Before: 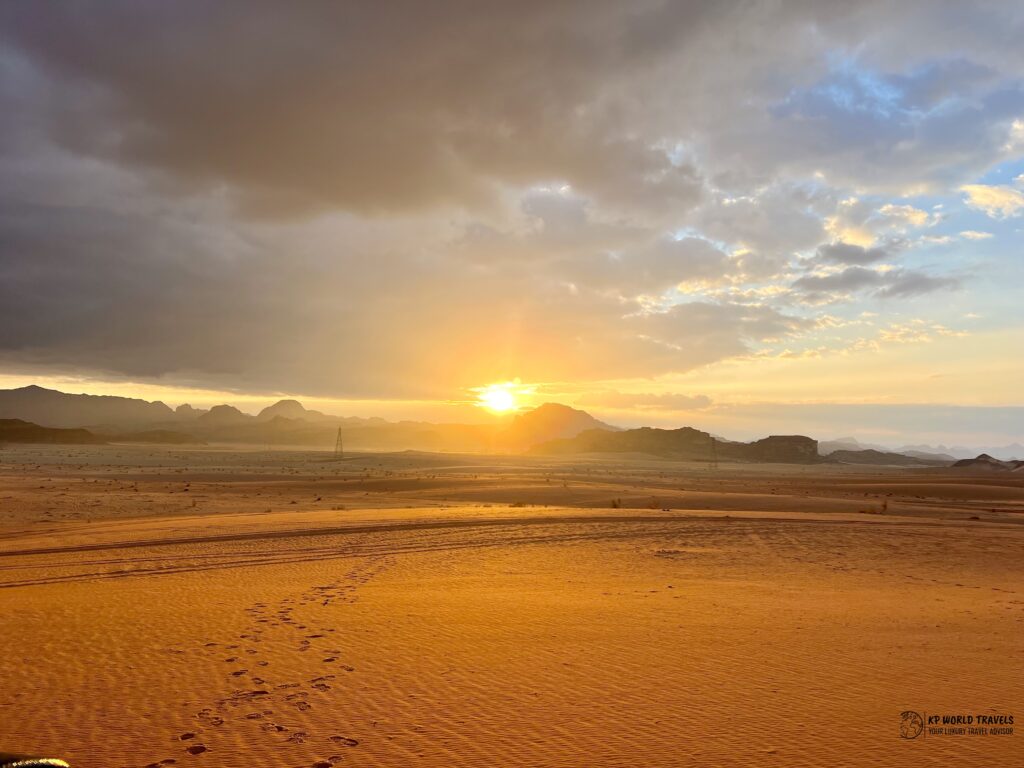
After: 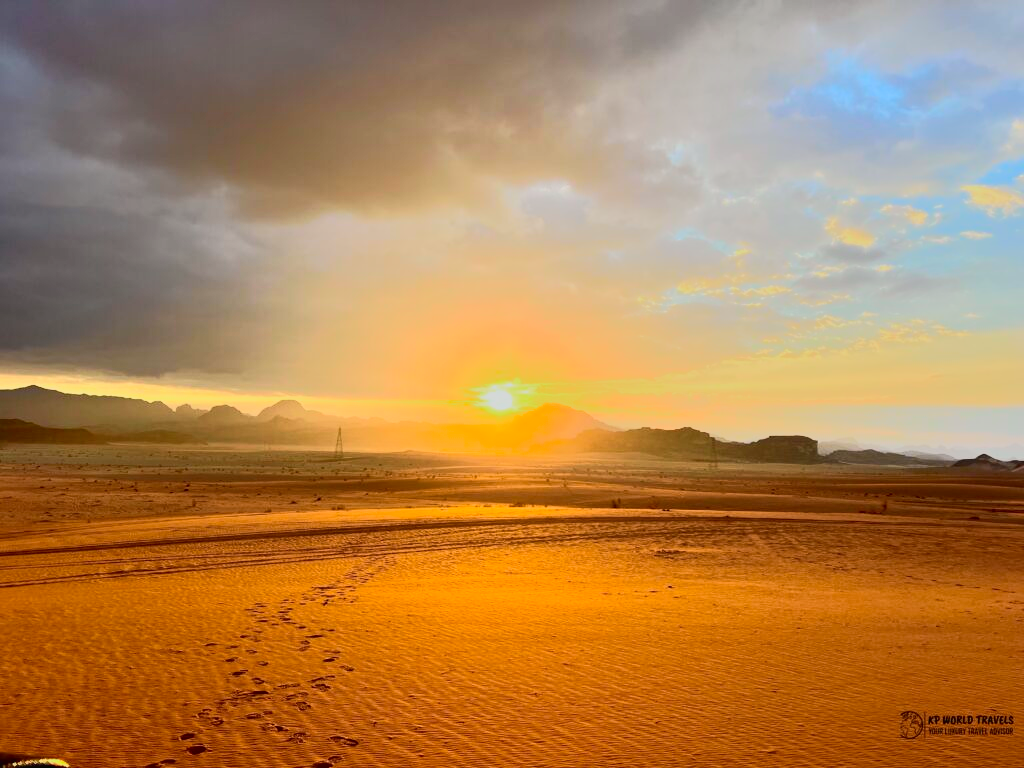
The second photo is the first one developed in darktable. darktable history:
tone equalizer: -7 EV -0.63 EV, -6 EV 1 EV, -5 EV -0.45 EV, -4 EV 0.43 EV, -3 EV 0.41 EV, -2 EV 0.15 EV, -1 EV -0.15 EV, +0 EV -0.39 EV, smoothing diameter 25%, edges refinement/feathering 10, preserve details guided filter
shadows and highlights: shadows 29.32, highlights -29.32, low approximation 0.01, soften with gaussian
tone curve: curves: ch0 [(0, 0.017) (0.091, 0.046) (0.298, 0.287) (0.439, 0.482) (0.64, 0.729) (0.785, 0.817) (0.995, 0.917)]; ch1 [(0, 0) (0.384, 0.365) (0.463, 0.447) (0.486, 0.474) (0.503, 0.497) (0.526, 0.52) (0.555, 0.564) (0.578, 0.595) (0.638, 0.644) (0.766, 0.773) (1, 1)]; ch2 [(0, 0) (0.374, 0.344) (0.449, 0.434) (0.501, 0.501) (0.528, 0.519) (0.569, 0.589) (0.61, 0.646) (0.666, 0.688) (1, 1)], color space Lab, independent channels, preserve colors none
exposure: exposure 0.078 EV, compensate highlight preservation false
